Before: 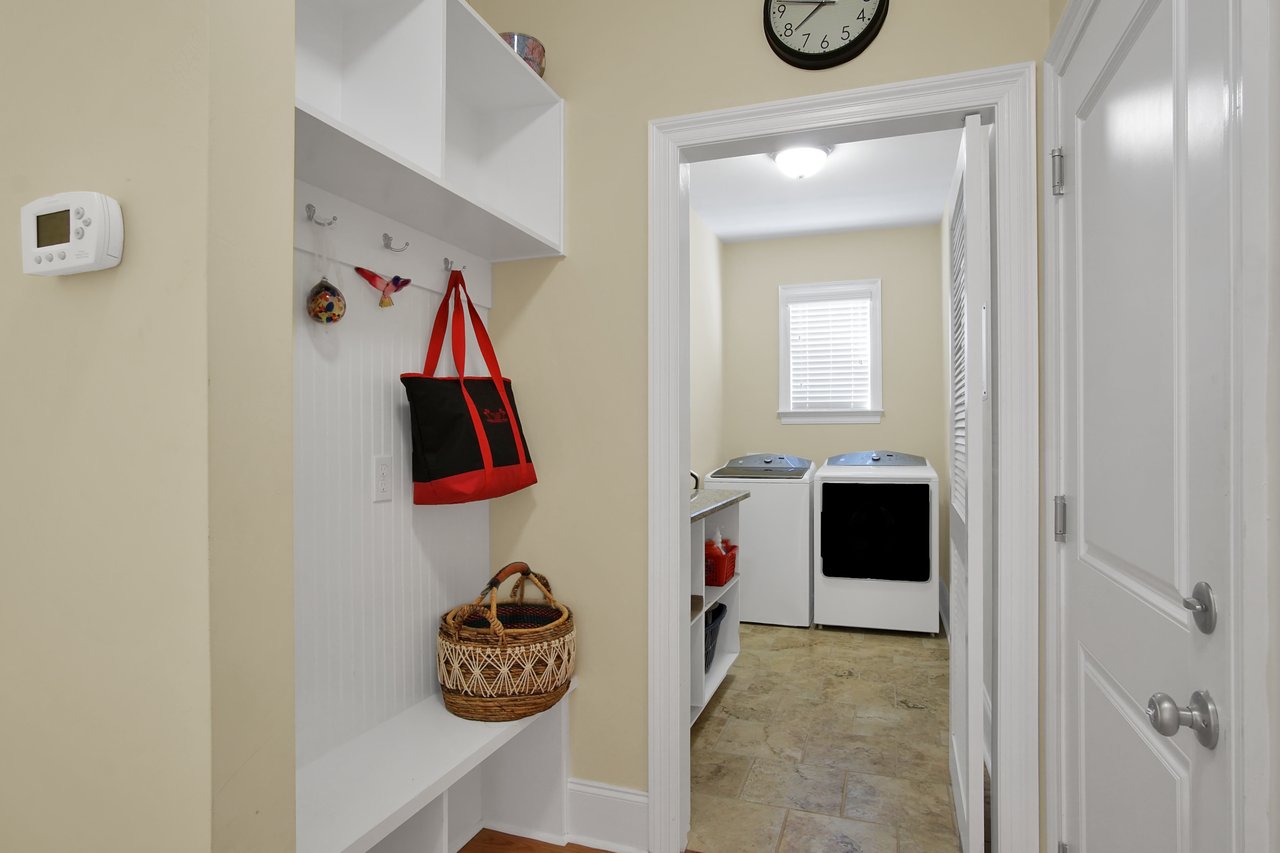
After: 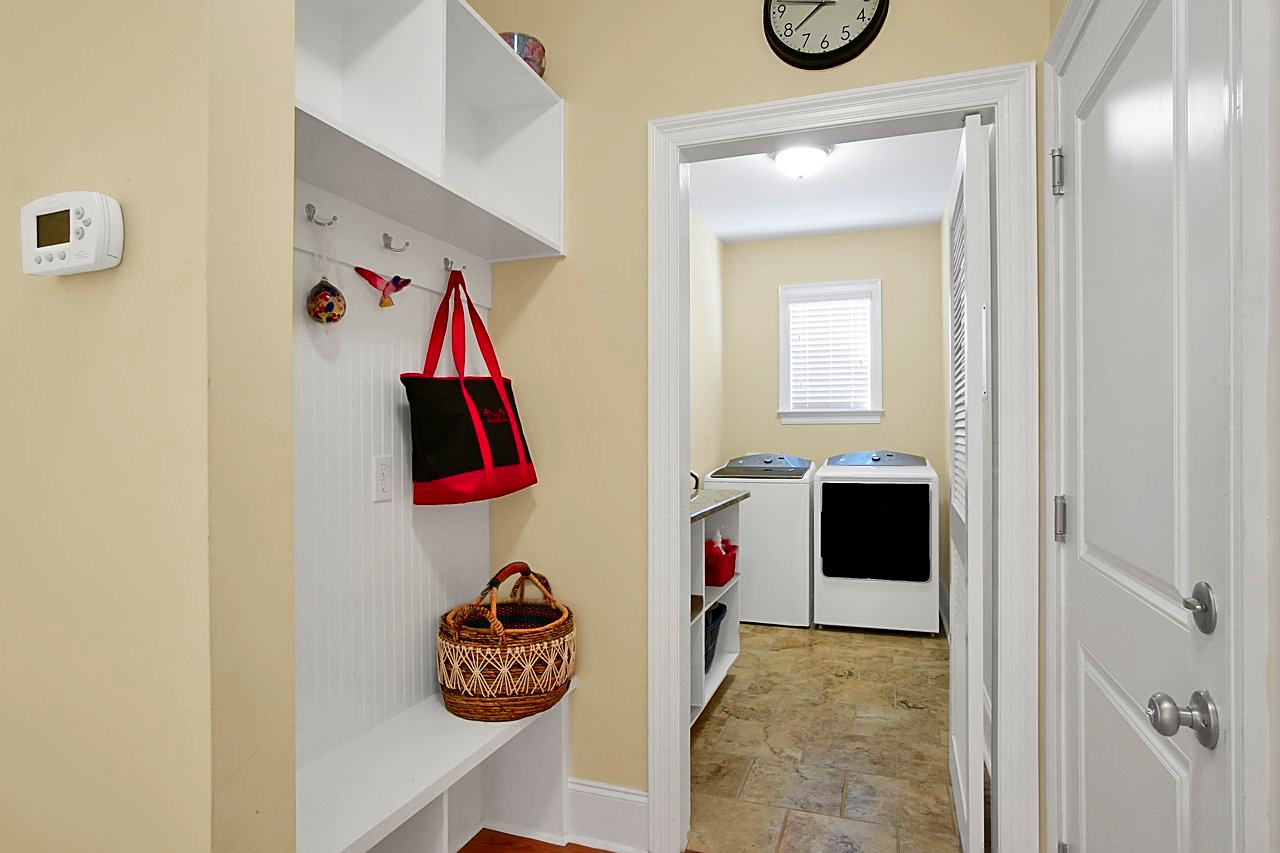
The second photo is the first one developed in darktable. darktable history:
color zones: curves: ch1 [(0.239, 0.552) (0.75, 0.5)]; ch2 [(0.25, 0.462) (0.749, 0.457)]
contrast brightness saturation: contrast 0.171, saturation 0.31
sharpen: on, module defaults
